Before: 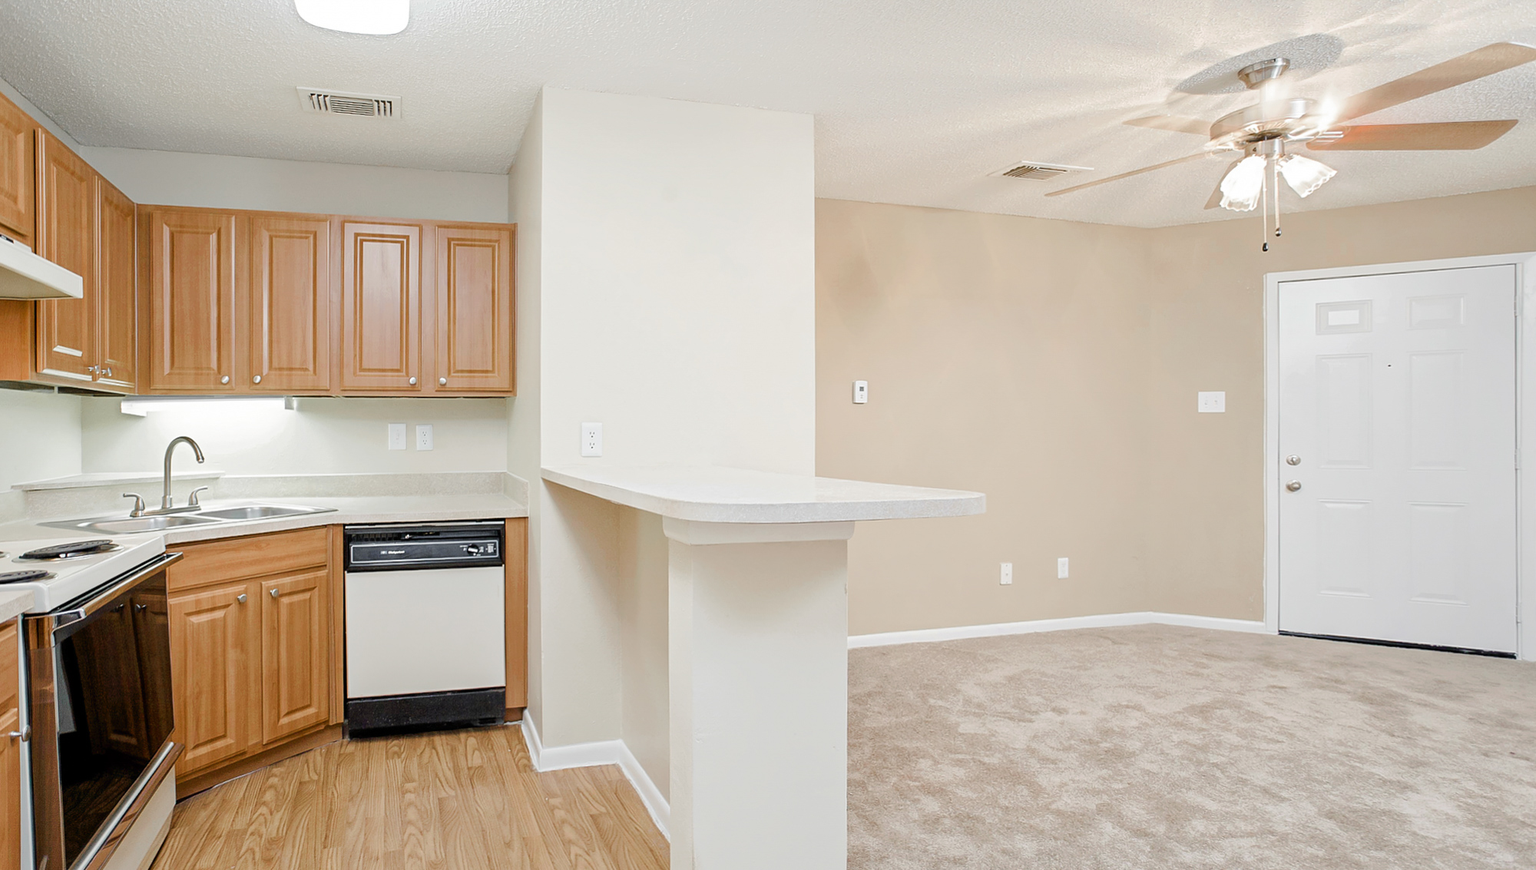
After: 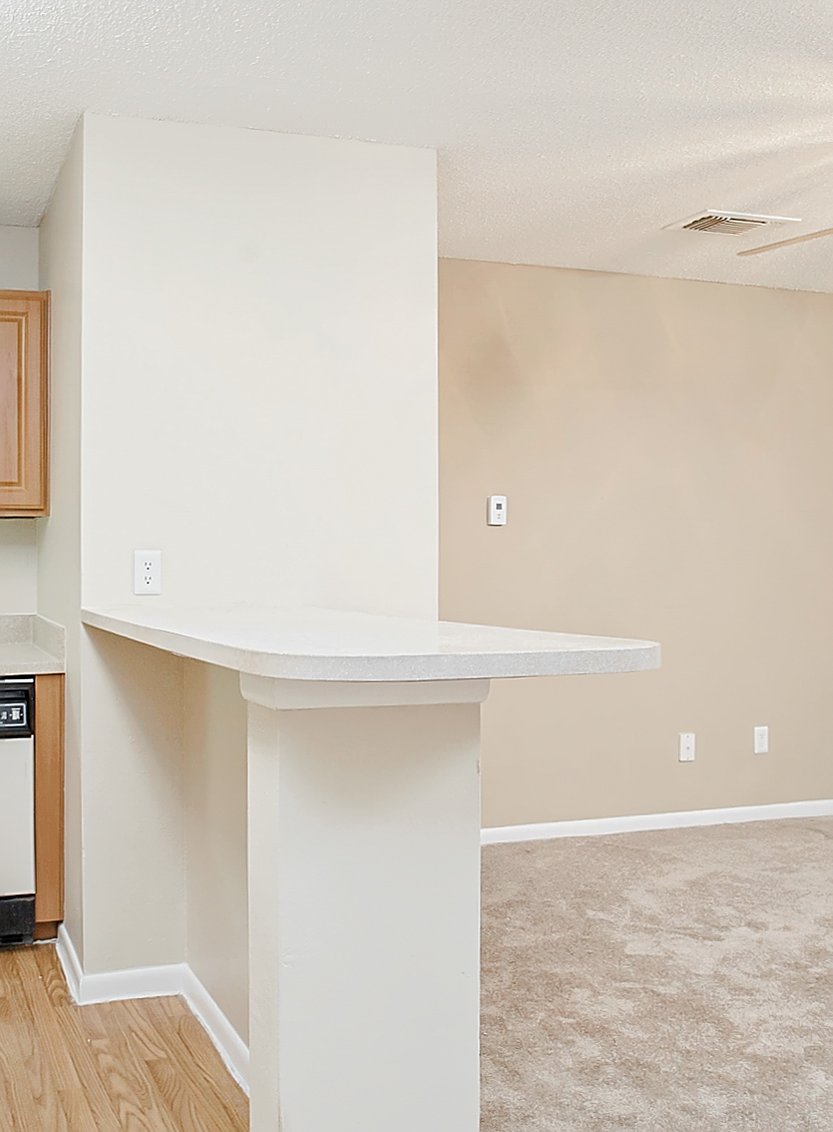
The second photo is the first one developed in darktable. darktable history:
crop: left 31.167%, right 27.173%
sharpen: on, module defaults
